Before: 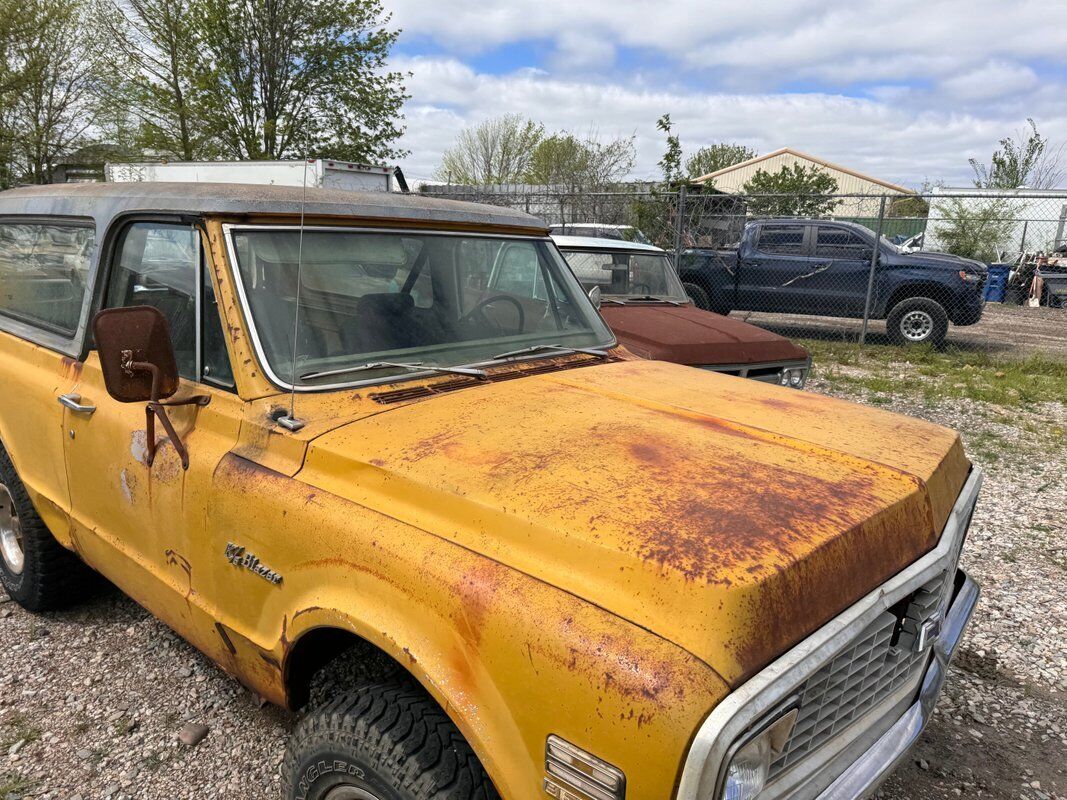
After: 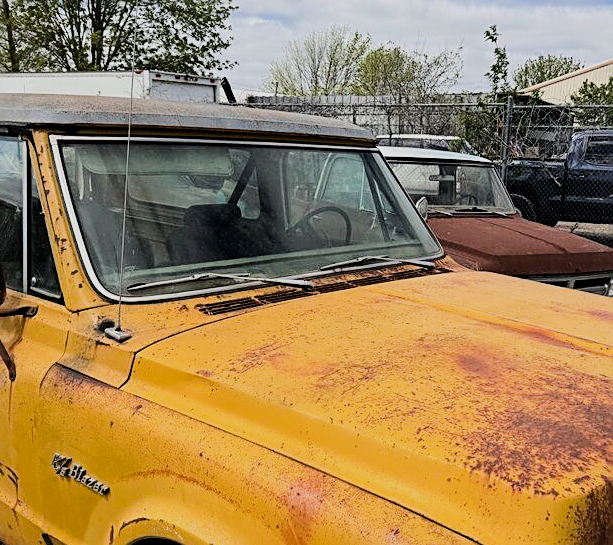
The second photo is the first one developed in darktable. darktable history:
crop: left 16.238%, top 11.209%, right 26.275%, bottom 20.609%
color balance rgb: perceptual saturation grading › global saturation 9.601%, perceptual brilliance grading › highlights 18.381%, perceptual brilliance grading › mid-tones 32.051%, perceptual brilliance grading › shadows -30.712%
sharpen: on, module defaults
filmic rgb: middle gray luminance 29.91%, black relative exposure -8.94 EV, white relative exposure 7 EV, target black luminance 0%, hardness 2.93, latitude 1.29%, contrast 0.96, highlights saturation mix 3.57%, shadows ↔ highlights balance 12.19%
